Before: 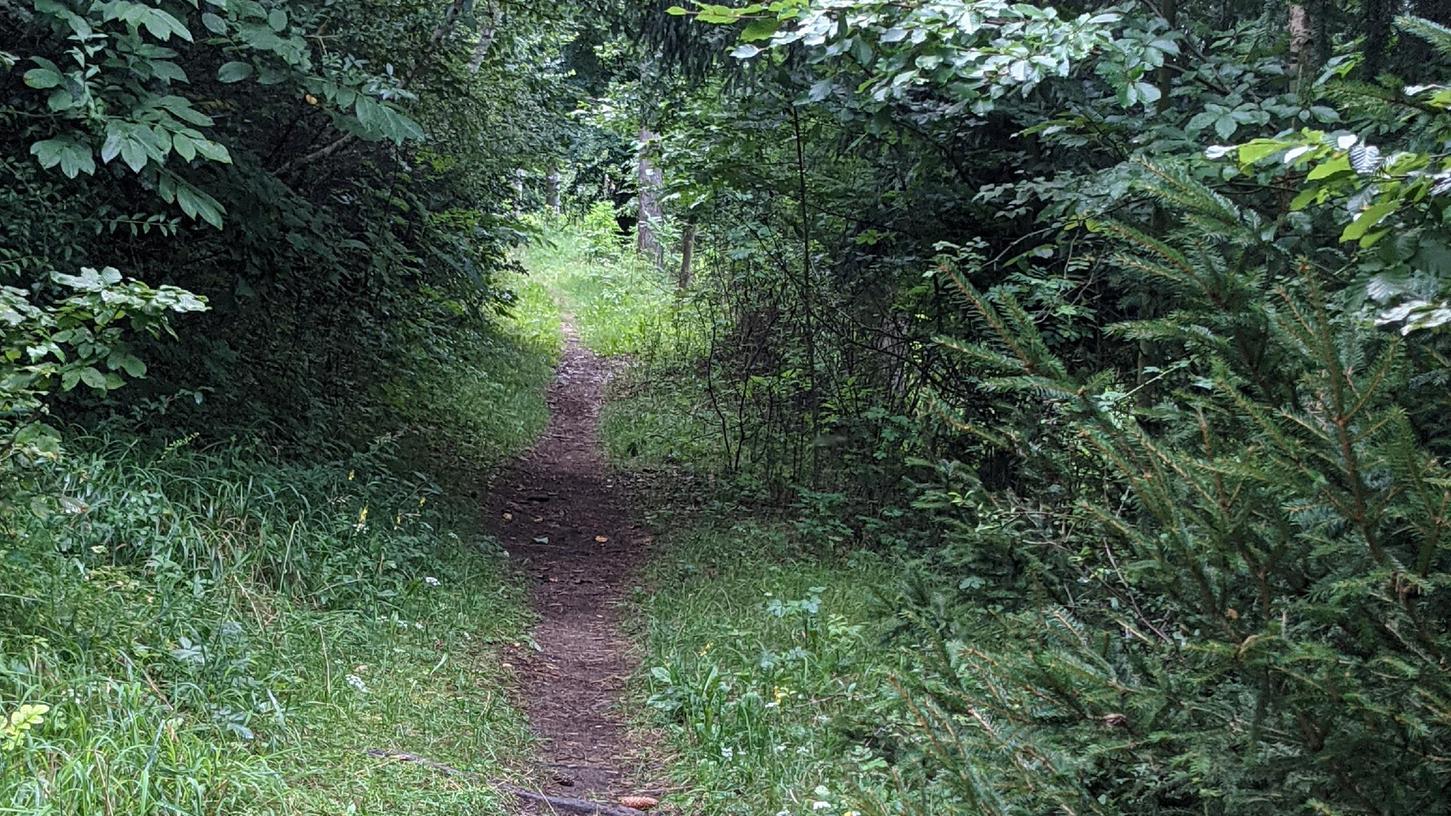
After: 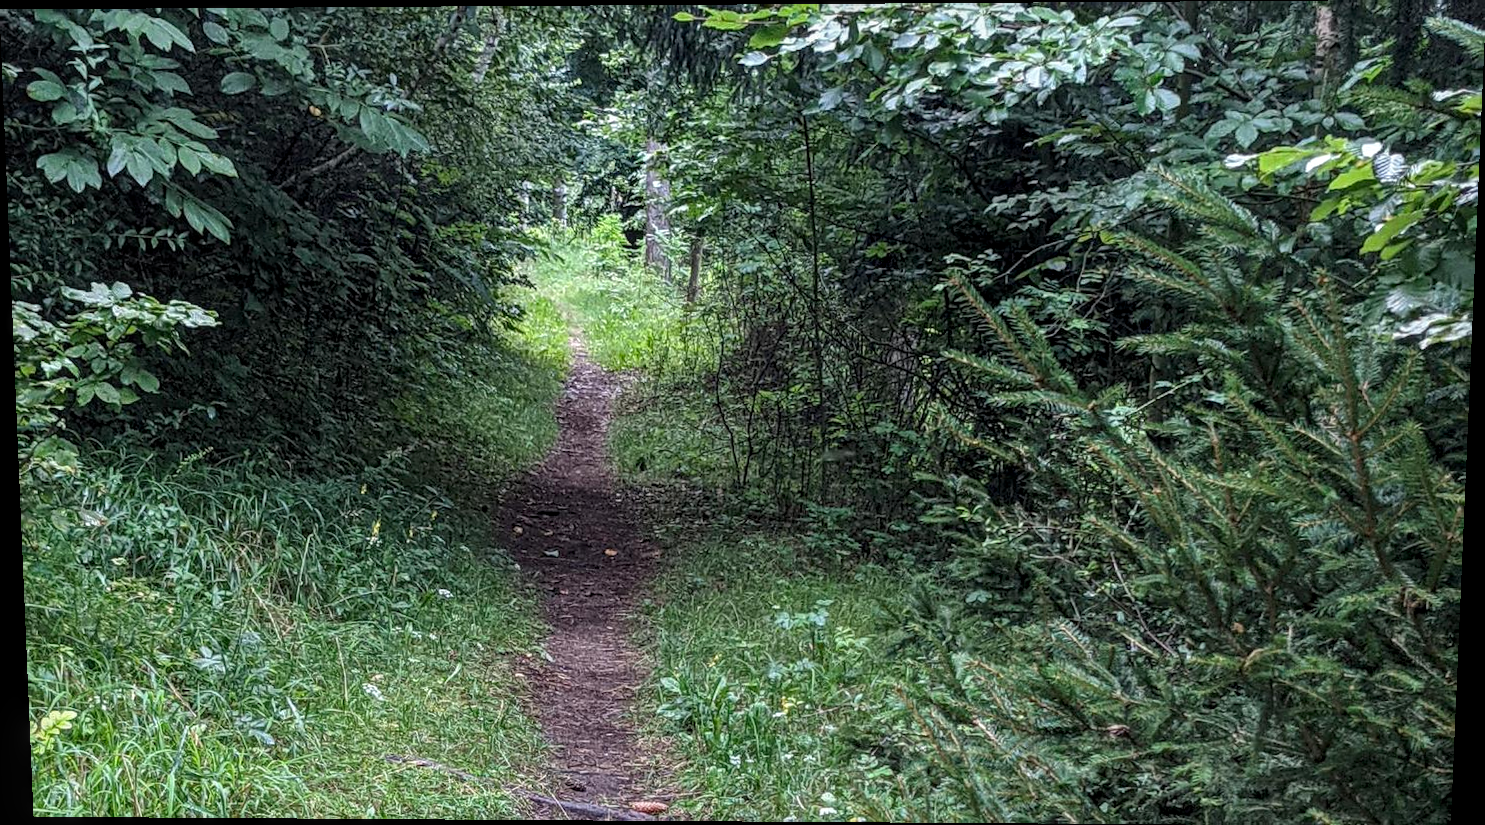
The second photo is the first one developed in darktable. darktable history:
local contrast: detail 130%
vibrance: vibrance 78%
rotate and perspective: lens shift (vertical) 0.048, lens shift (horizontal) -0.024, automatic cropping off
